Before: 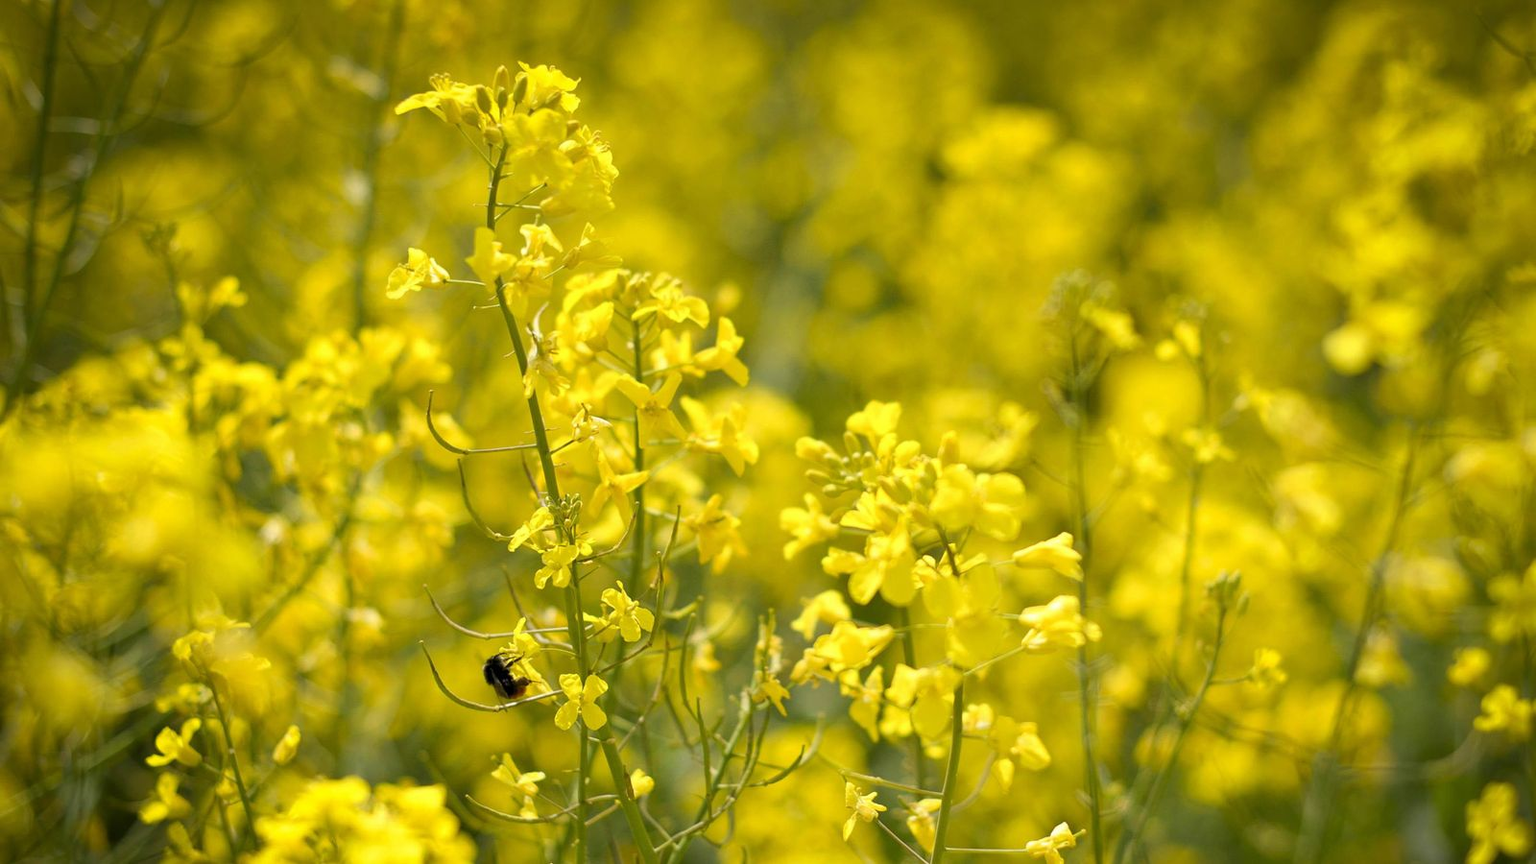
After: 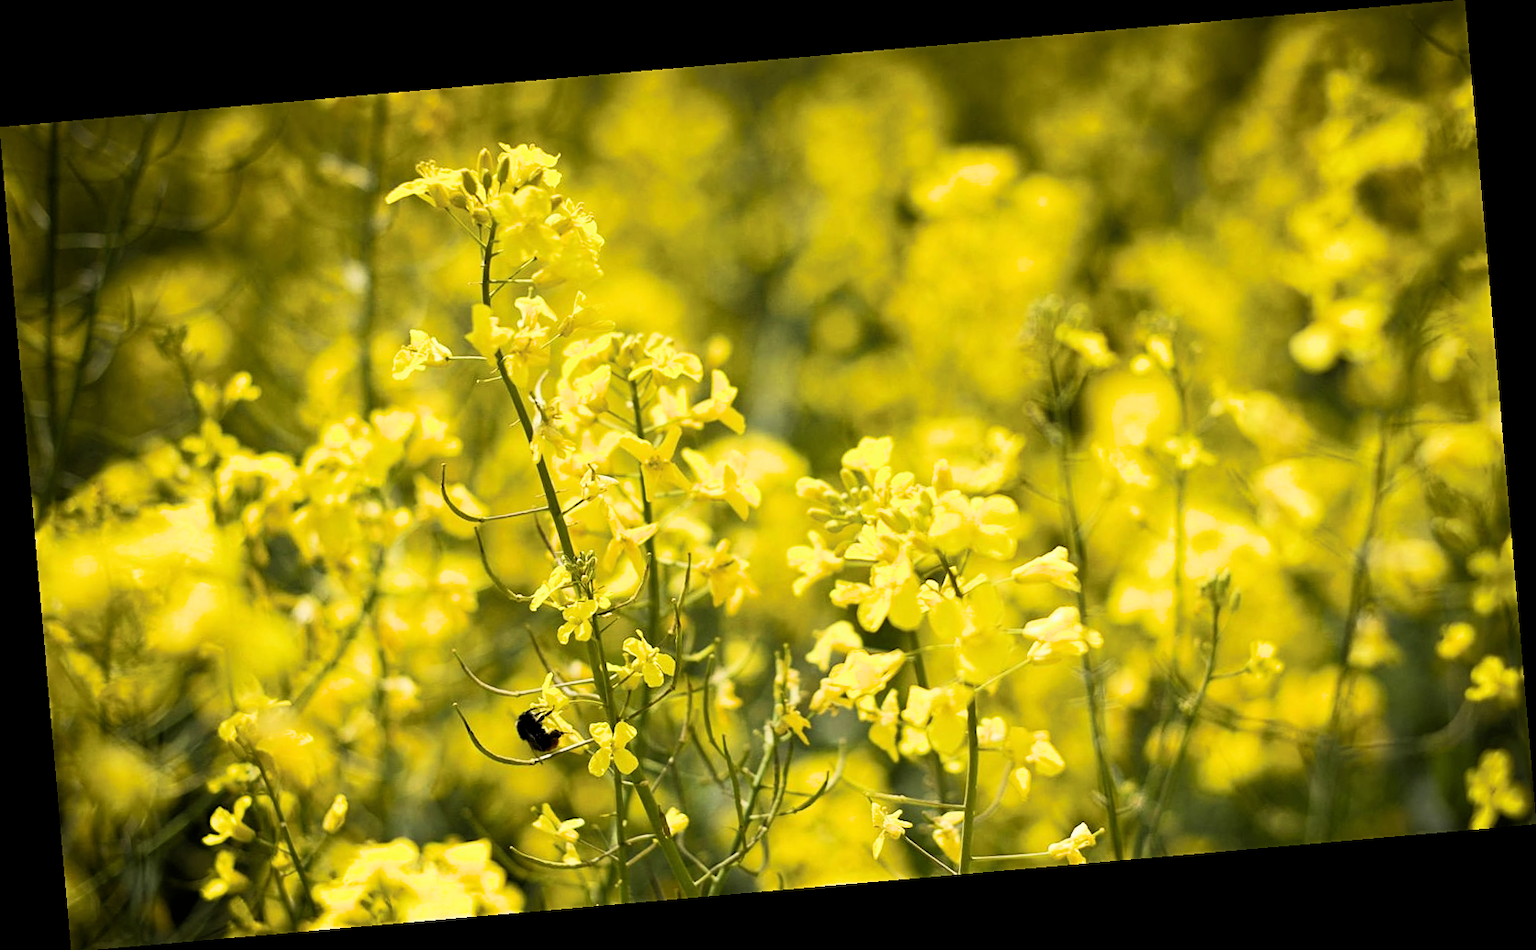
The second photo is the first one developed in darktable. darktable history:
rotate and perspective: rotation -4.98°, automatic cropping off
sharpen: amount 0.2
filmic rgb: black relative exposure -5 EV, hardness 2.88, contrast 1.3
rgb curve: curves: ch0 [(0, 0) (0.415, 0.237) (1, 1)]
exposure: black level correction 0, exposure 0.7 EV, compensate exposure bias true, compensate highlight preservation false
